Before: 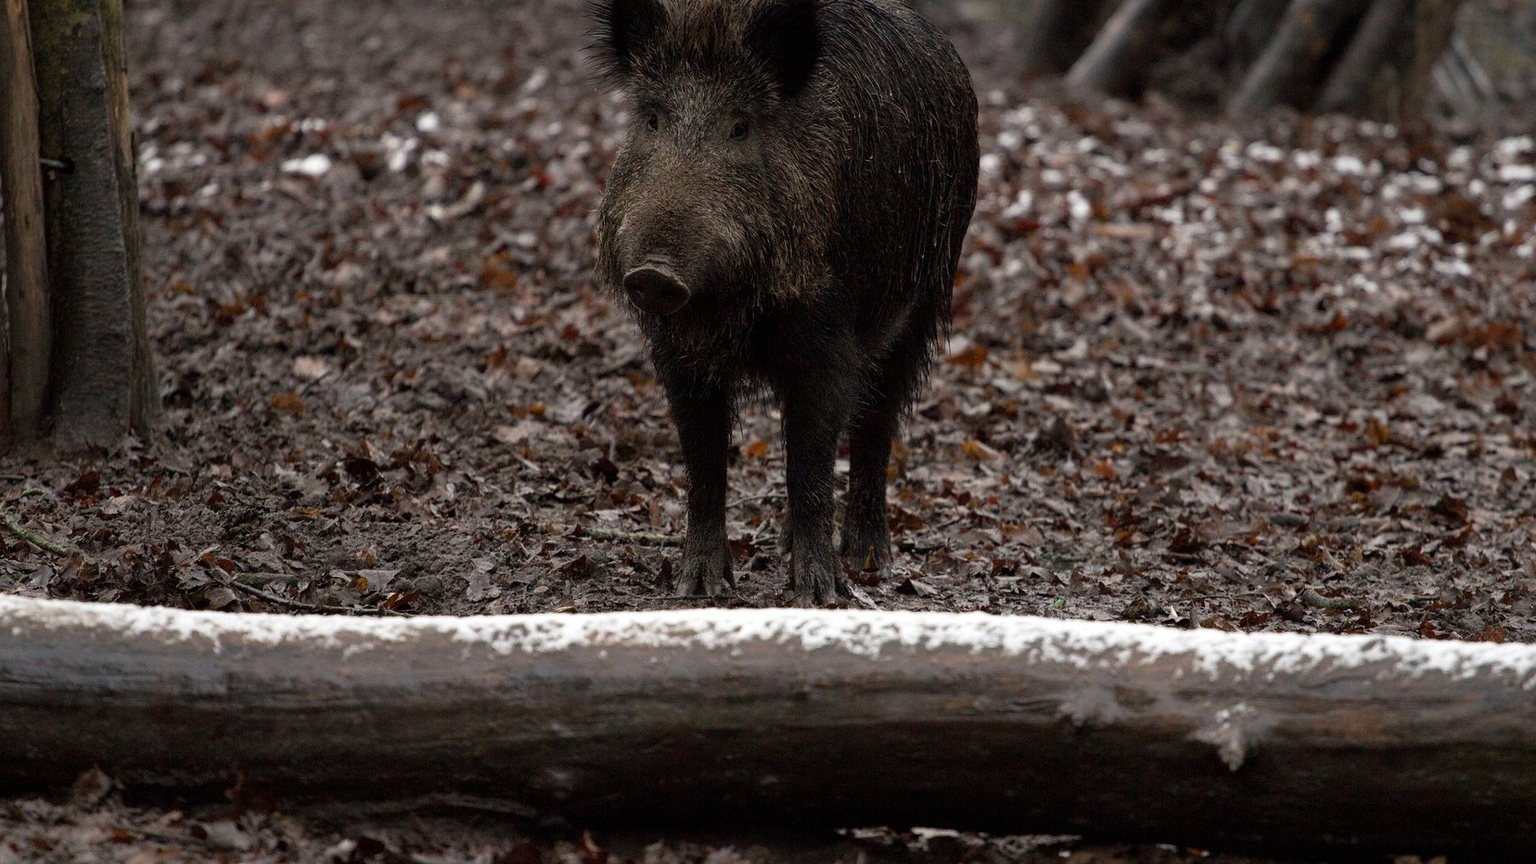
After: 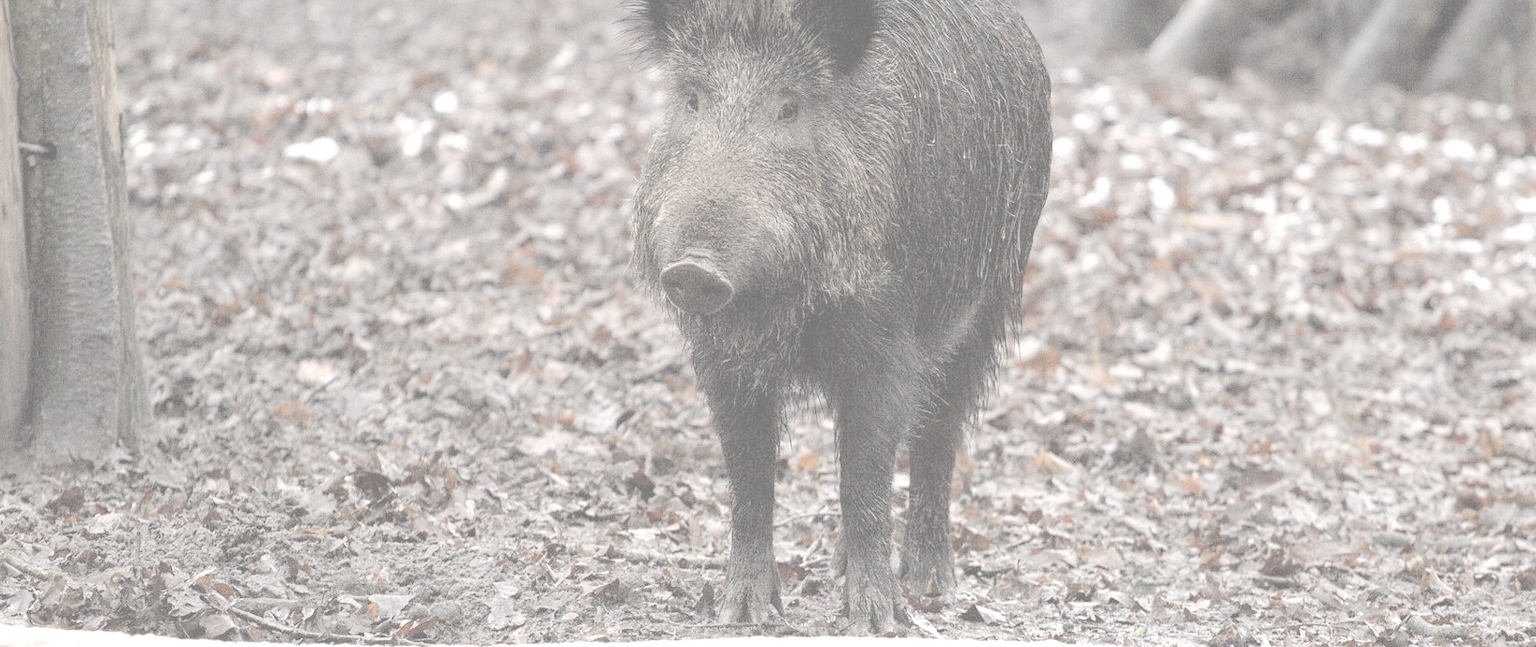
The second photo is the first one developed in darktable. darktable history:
crop: left 1.521%, top 3.377%, right 7.551%, bottom 28.431%
exposure: black level correction 0, exposure 2.123 EV, compensate exposure bias true, compensate highlight preservation false
contrast brightness saturation: contrast -0.324, brightness 0.77, saturation -0.764
